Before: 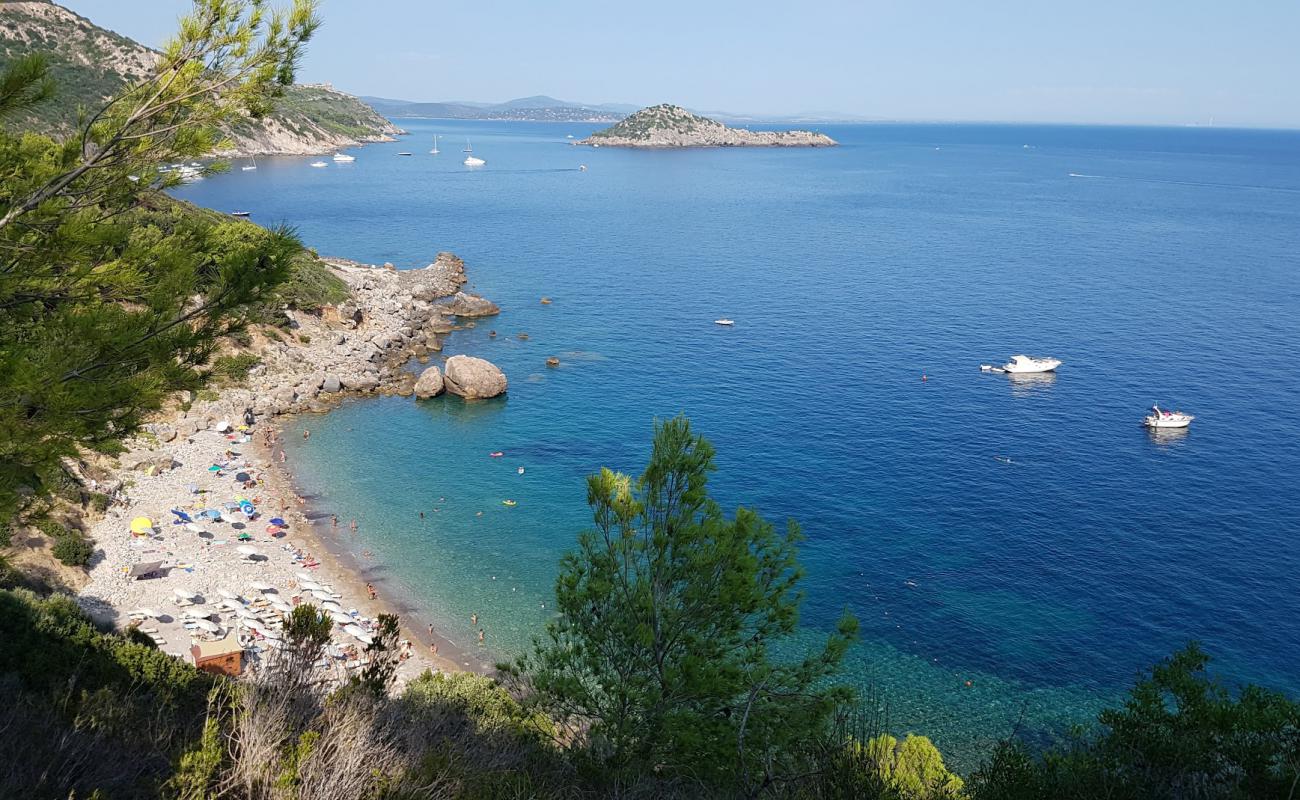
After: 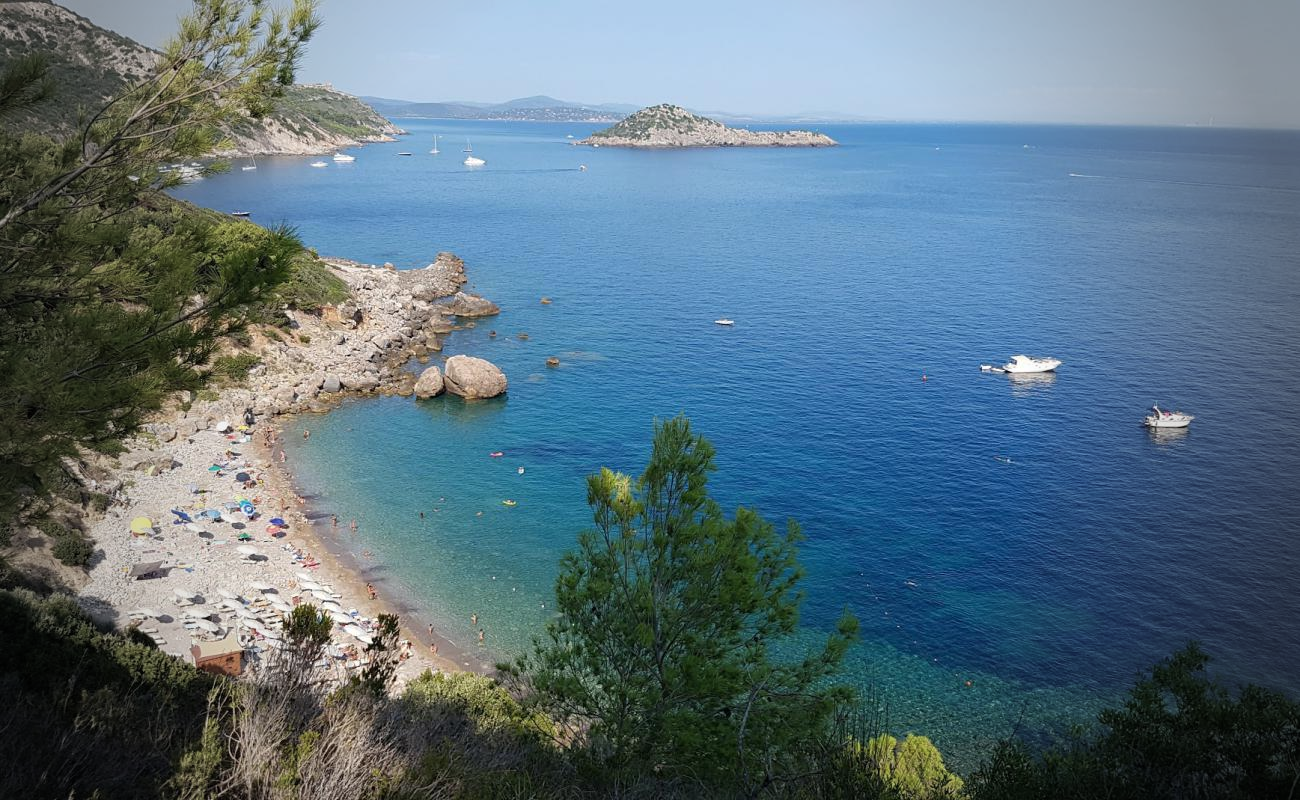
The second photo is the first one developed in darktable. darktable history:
color zones: curves: ch0 [(0.25, 0.5) (0.428, 0.473) (0.75, 0.5)]; ch1 [(0.243, 0.479) (0.398, 0.452) (0.75, 0.5)]
vignetting: fall-off start 64.79%, width/height ratio 0.885
